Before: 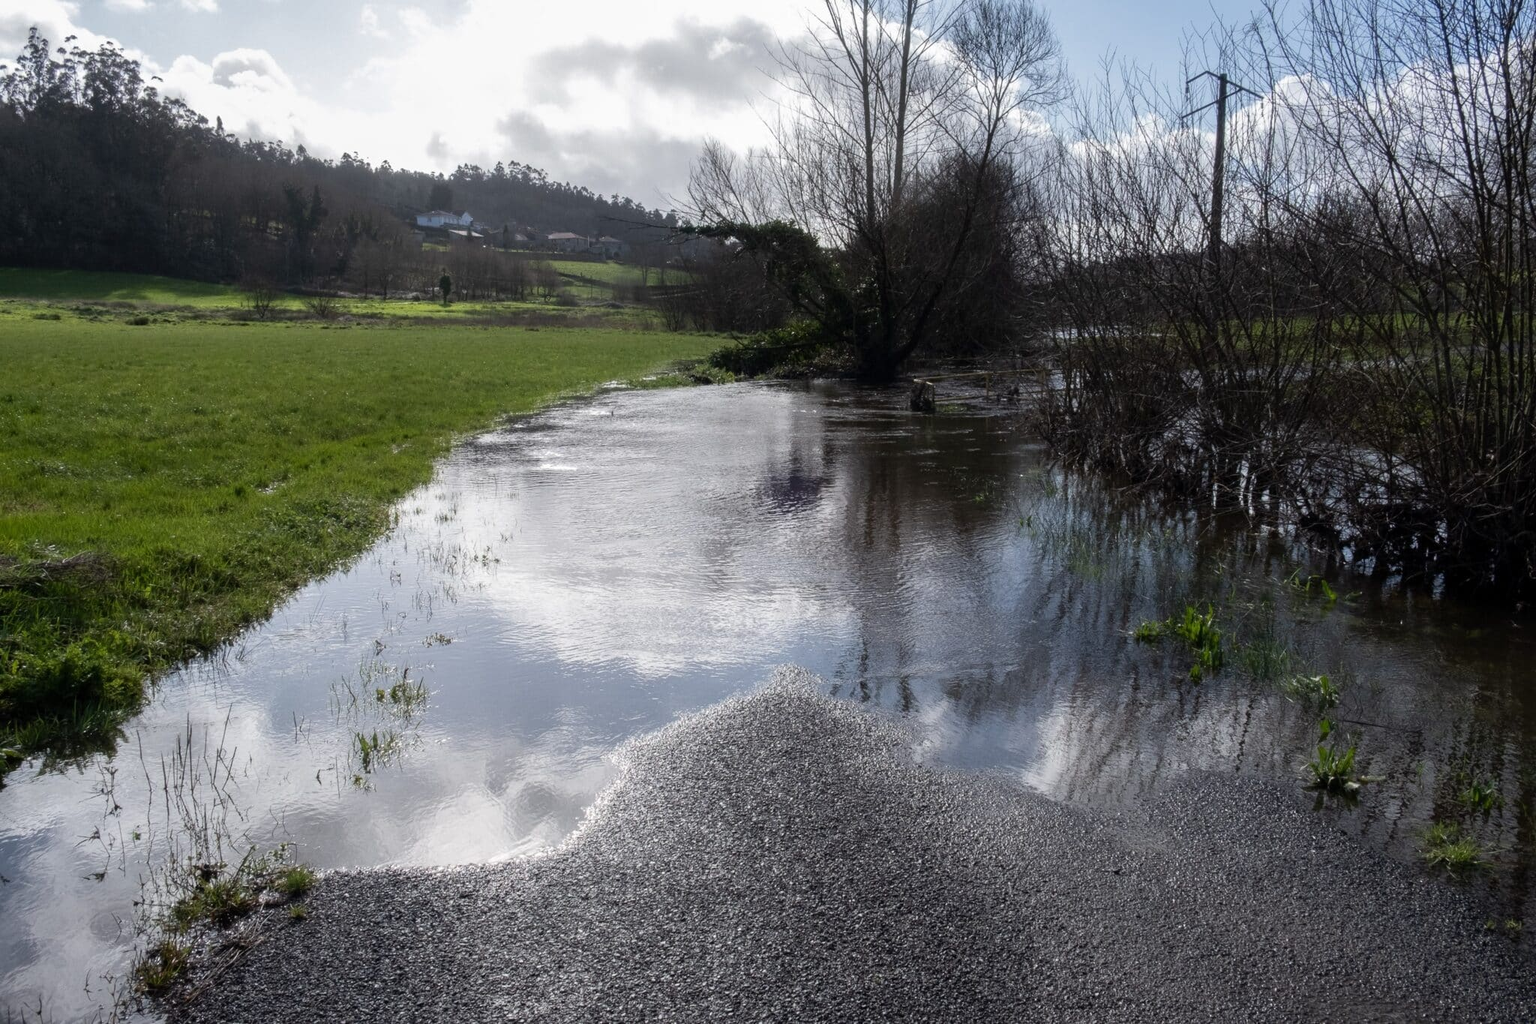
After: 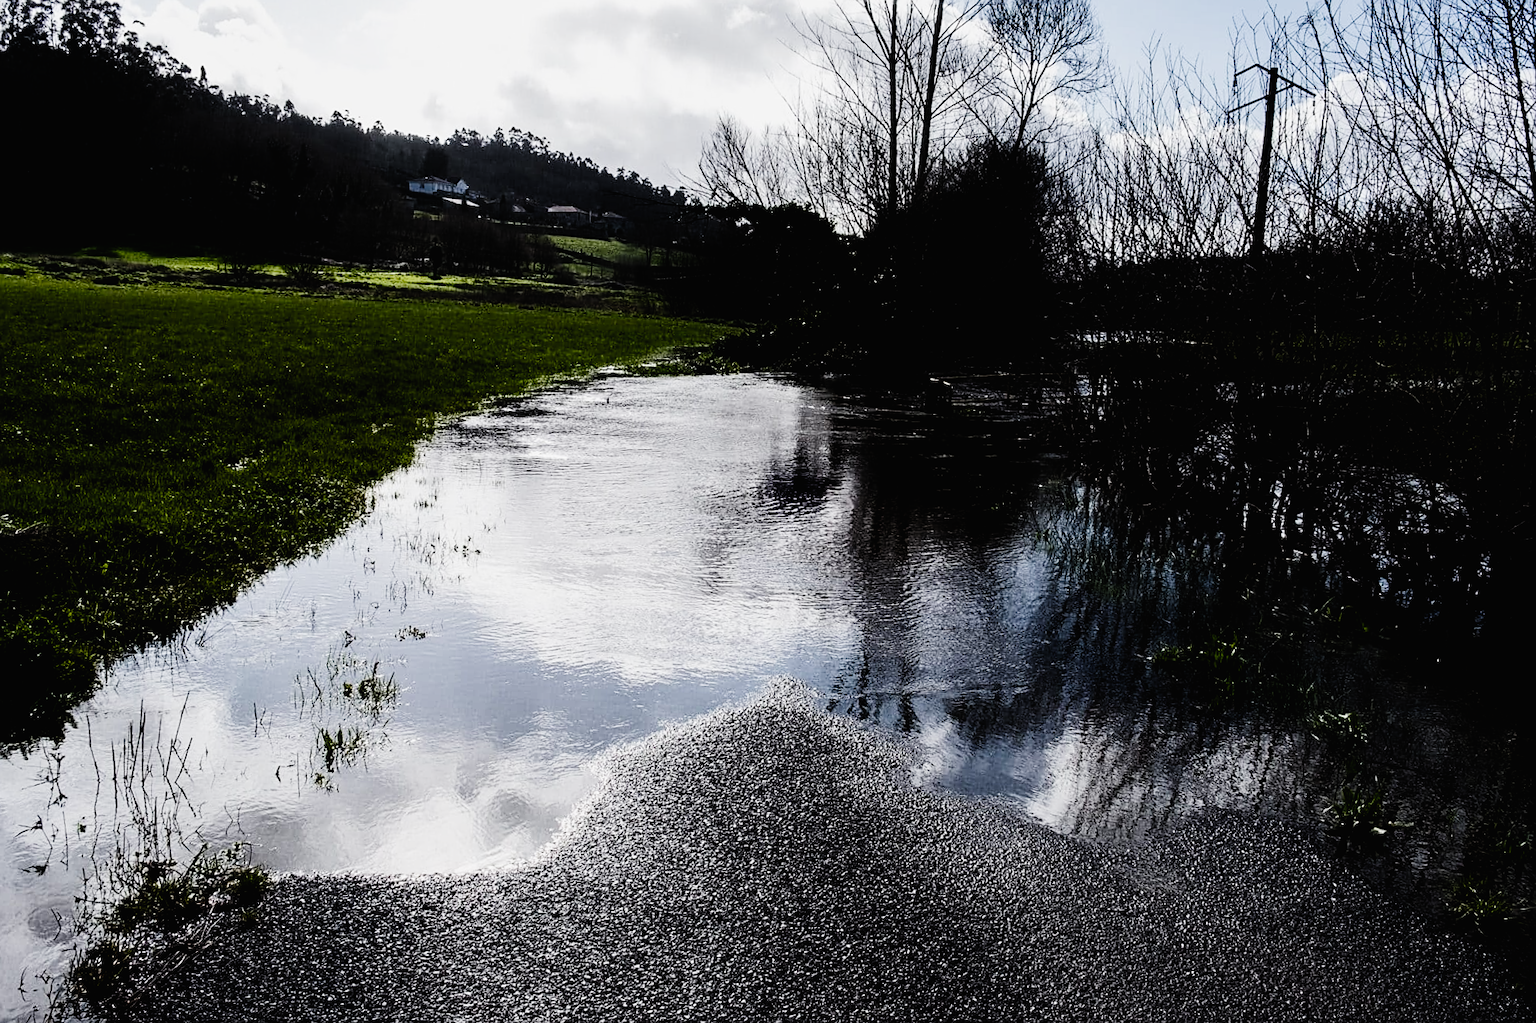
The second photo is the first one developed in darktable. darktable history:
exposure: compensate highlight preservation false
crop and rotate: angle -2.52°
tone curve: curves: ch0 [(0, 0.01) (0.052, 0.045) (0.136, 0.133) (0.29, 0.332) (0.453, 0.531) (0.676, 0.751) (0.89, 0.919) (1, 1)]; ch1 [(0, 0) (0.094, 0.081) (0.285, 0.299) (0.385, 0.403) (0.446, 0.443) (0.502, 0.5) (0.544, 0.552) (0.589, 0.612) (0.722, 0.728) (1, 1)]; ch2 [(0, 0) (0.257, 0.217) (0.43, 0.421) (0.498, 0.507) (0.531, 0.544) (0.56, 0.579) (0.625, 0.642) (1, 1)], preserve colors none
filmic rgb: black relative exposure -5.12 EV, white relative exposure 3.97 EV, hardness 2.89, contrast 1.389, highlights saturation mix -31.04%
color balance rgb: power › hue 330.18°, perceptual saturation grading › global saturation 9.348%, perceptual saturation grading › highlights -13.846%, perceptual saturation grading › mid-tones 14.883%, perceptual saturation grading › shadows 23.722%, perceptual brilliance grading › highlights 3.132%, perceptual brilliance grading › mid-tones -17.861%, perceptual brilliance grading › shadows -41.115%, global vibrance 6.717%, contrast 12.643%, saturation formula JzAzBz (2021)
sharpen: on, module defaults
tone equalizer: edges refinement/feathering 500, mask exposure compensation -1.57 EV, preserve details no
